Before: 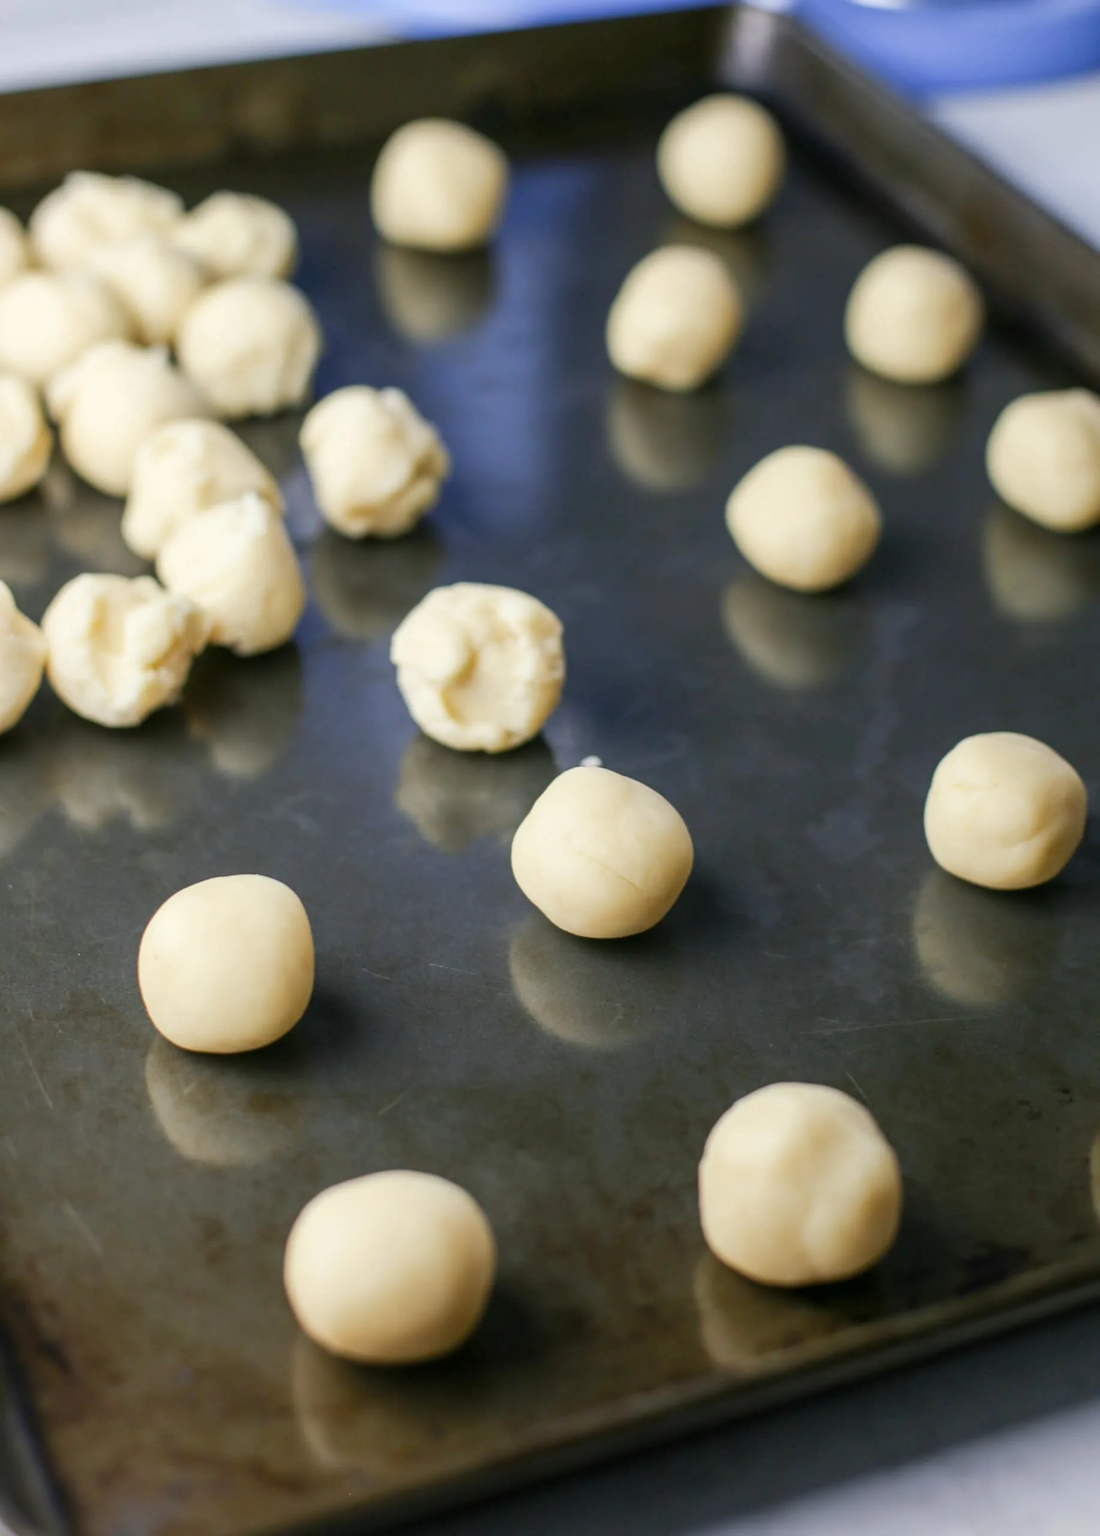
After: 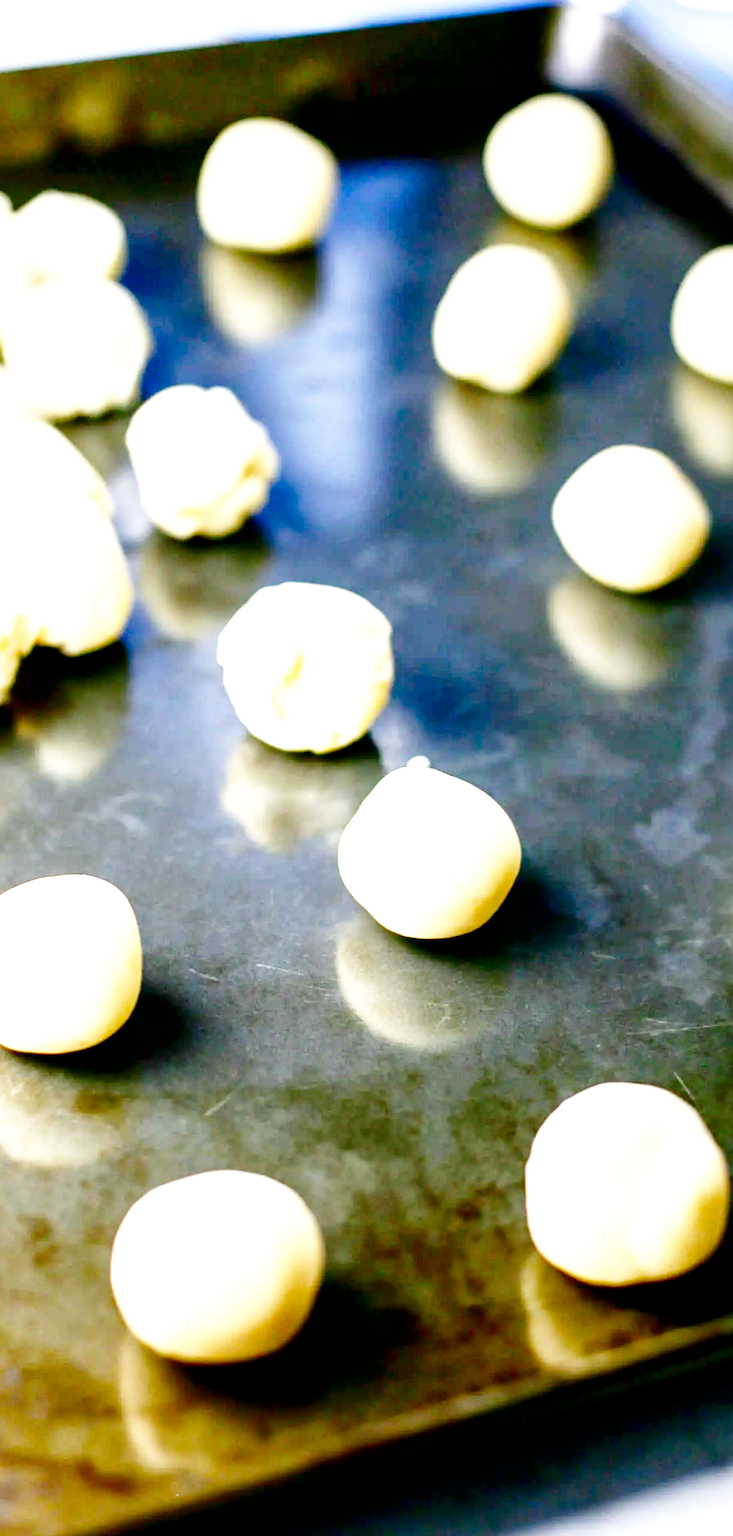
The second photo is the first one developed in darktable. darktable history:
contrast brightness saturation: brightness -0.25, saturation 0.2
exposure: black level correction 0.009, exposure 1.425 EV, compensate highlight preservation false
local contrast: mode bilateral grid, contrast 20, coarseness 50, detail 132%, midtone range 0.2
crop and rotate: left 15.754%, right 17.579%
base curve: curves: ch0 [(0, 0) (0, 0) (0.002, 0.001) (0.008, 0.003) (0.019, 0.011) (0.037, 0.037) (0.064, 0.11) (0.102, 0.232) (0.152, 0.379) (0.216, 0.524) (0.296, 0.665) (0.394, 0.789) (0.512, 0.881) (0.651, 0.945) (0.813, 0.986) (1, 1)], preserve colors none
